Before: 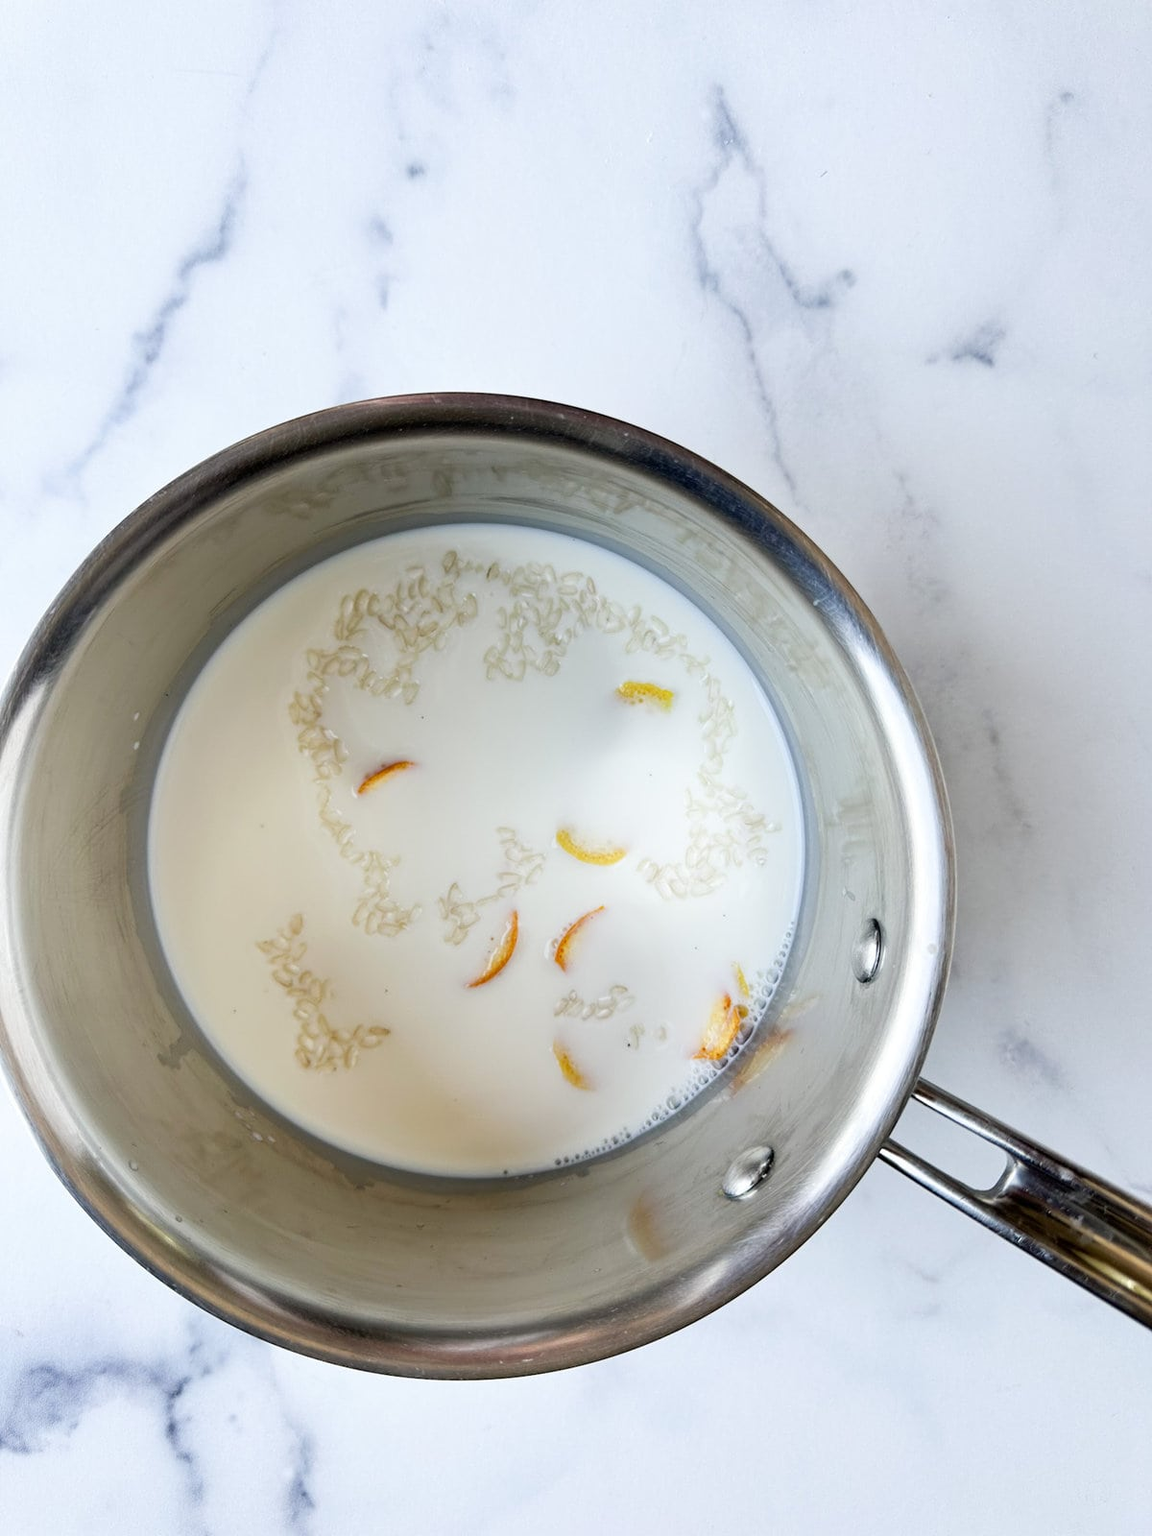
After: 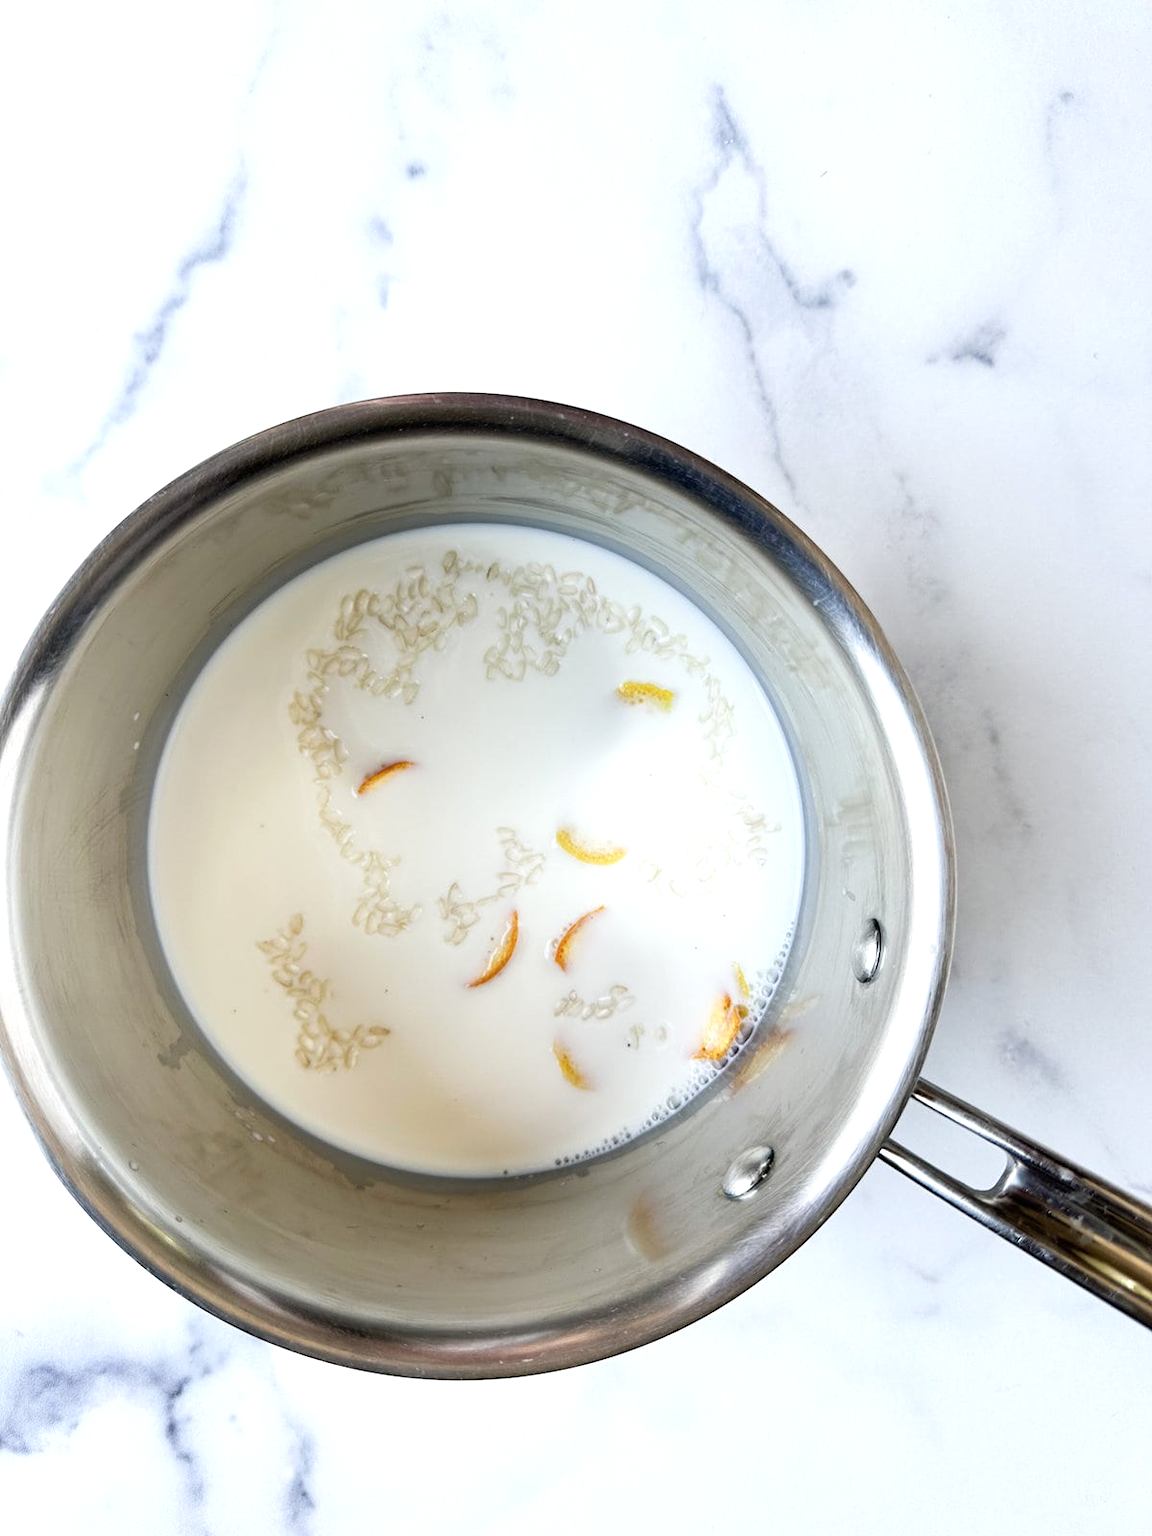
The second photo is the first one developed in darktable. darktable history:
shadows and highlights: radius 110.2, shadows 51.66, white point adjustment 9.07, highlights -4.26, soften with gaussian
